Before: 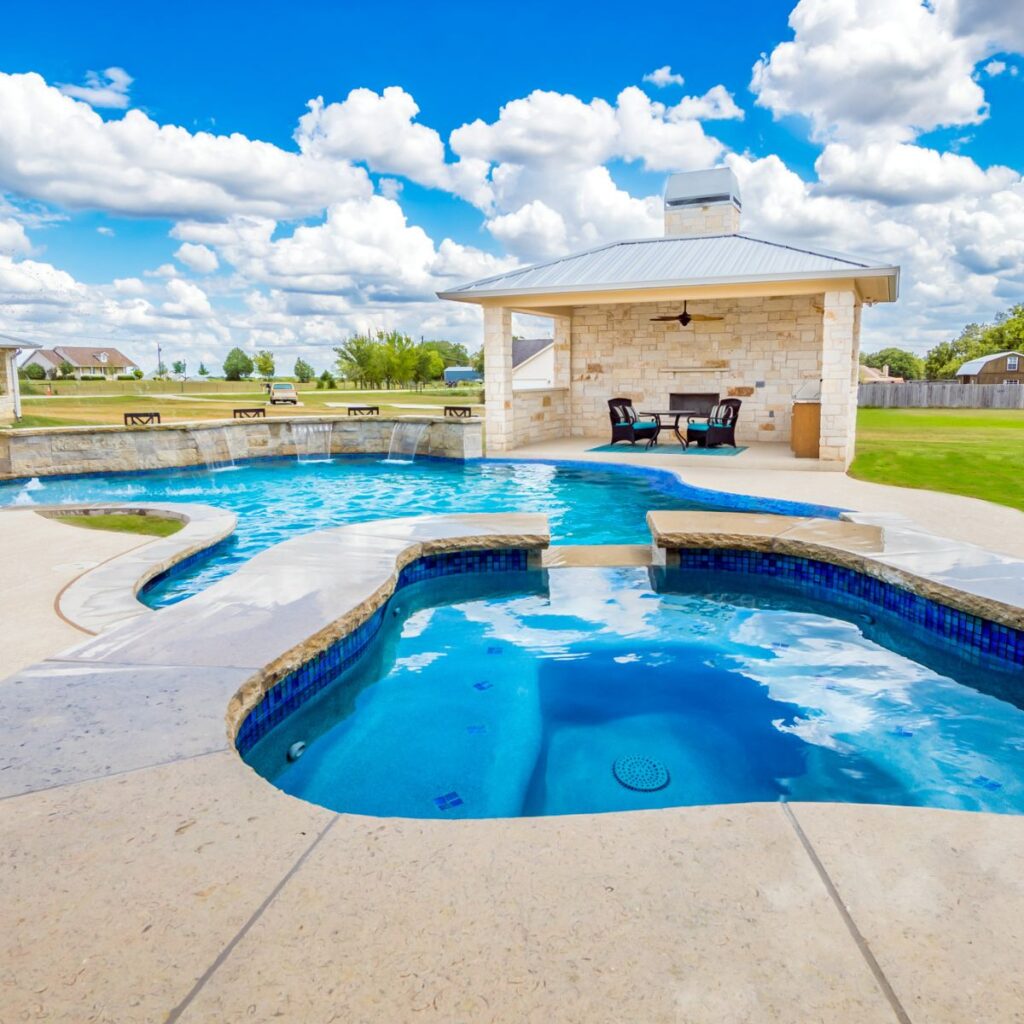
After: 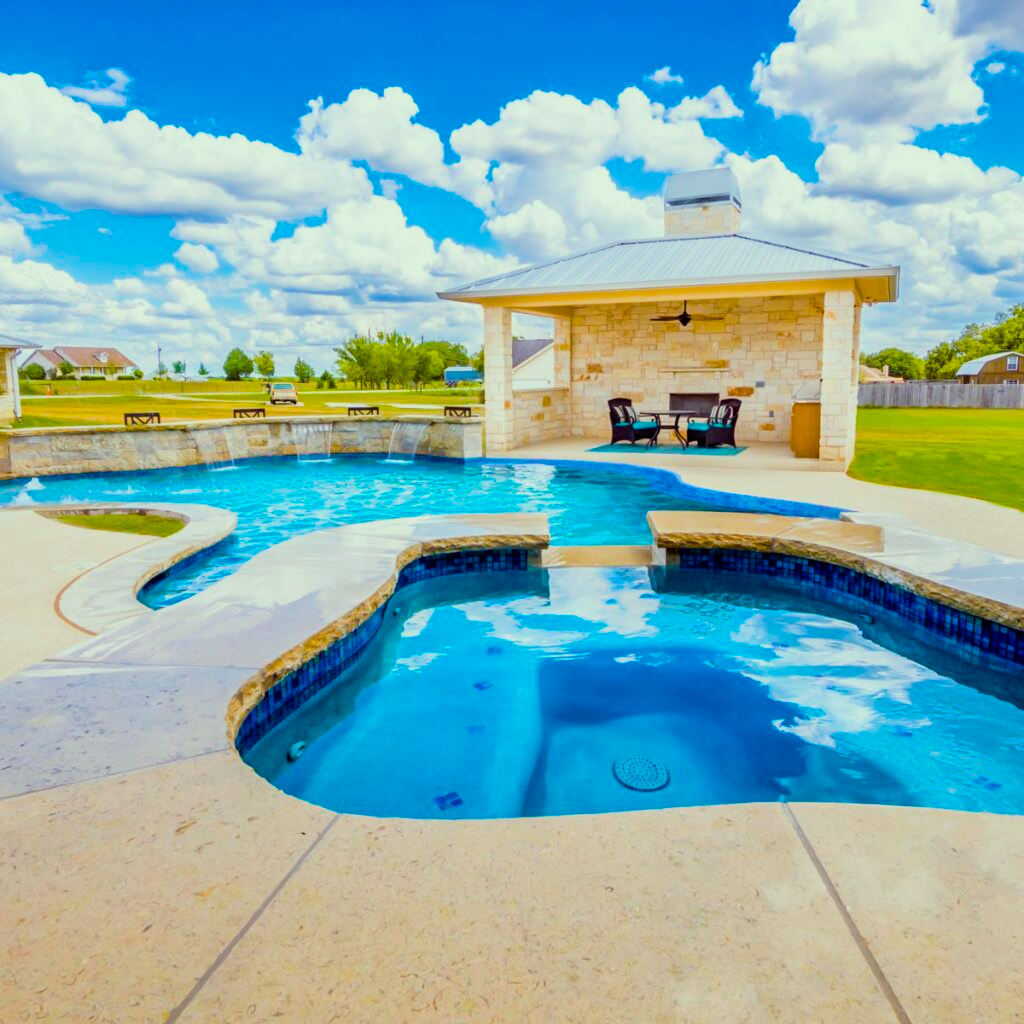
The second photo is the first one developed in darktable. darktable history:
color balance rgb: highlights gain › luminance 15.334%, highlights gain › chroma 6.869%, highlights gain › hue 122.28°, shadows fall-off 299.712%, white fulcrum 1.99 EV, highlights fall-off 299.352%, perceptual saturation grading › global saturation 20%, perceptual saturation grading › highlights -25.852%, perceptual saturation grading › shadows 50.442%, mask middle-gray fulcrum 99.823%, global vibrance 20%, contrast gray fulcrum 38.301%
filmic rgb: black relative exposure -14.2 EV, white relative exposure 3.36 EV, hardness 7.83, contrast 0.997
